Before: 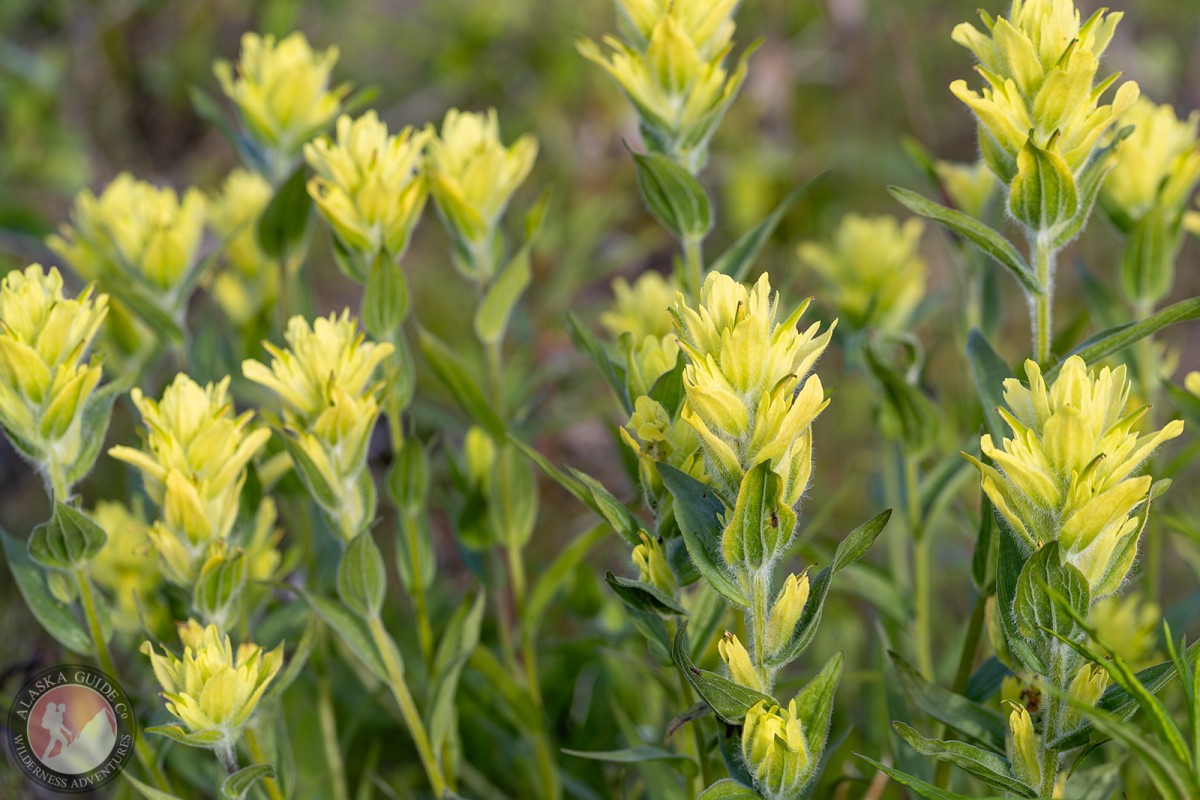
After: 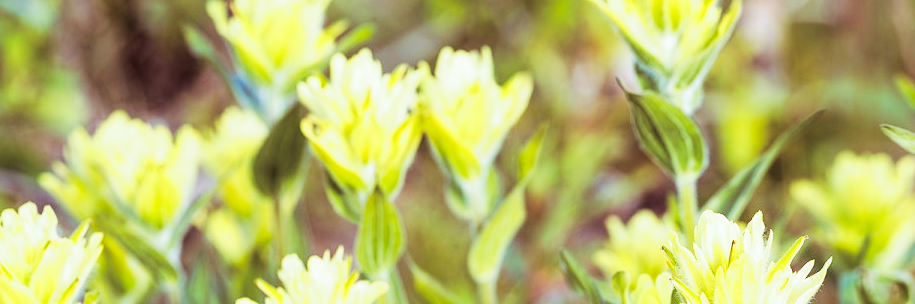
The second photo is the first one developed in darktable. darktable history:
split-toning: shadows › saturation 0.41, highlights › saturation 0, compress 33.55%
base curve: curves: ch0 [(0, 0) (0.007, 0.004) (0.027, 0.03) (0.046, 0.07) (0.207, 0.54) (0.442, 0.872) (0.673, 0.972) (1, 1)], preserve colors none
color correction: highlights a* -4.98, highlights b* -3.76, shadows a* 3.83, shadows b* 4.08
crop: left 0.579%, top 7.627%, right 23.167%, bottom 54.275%
